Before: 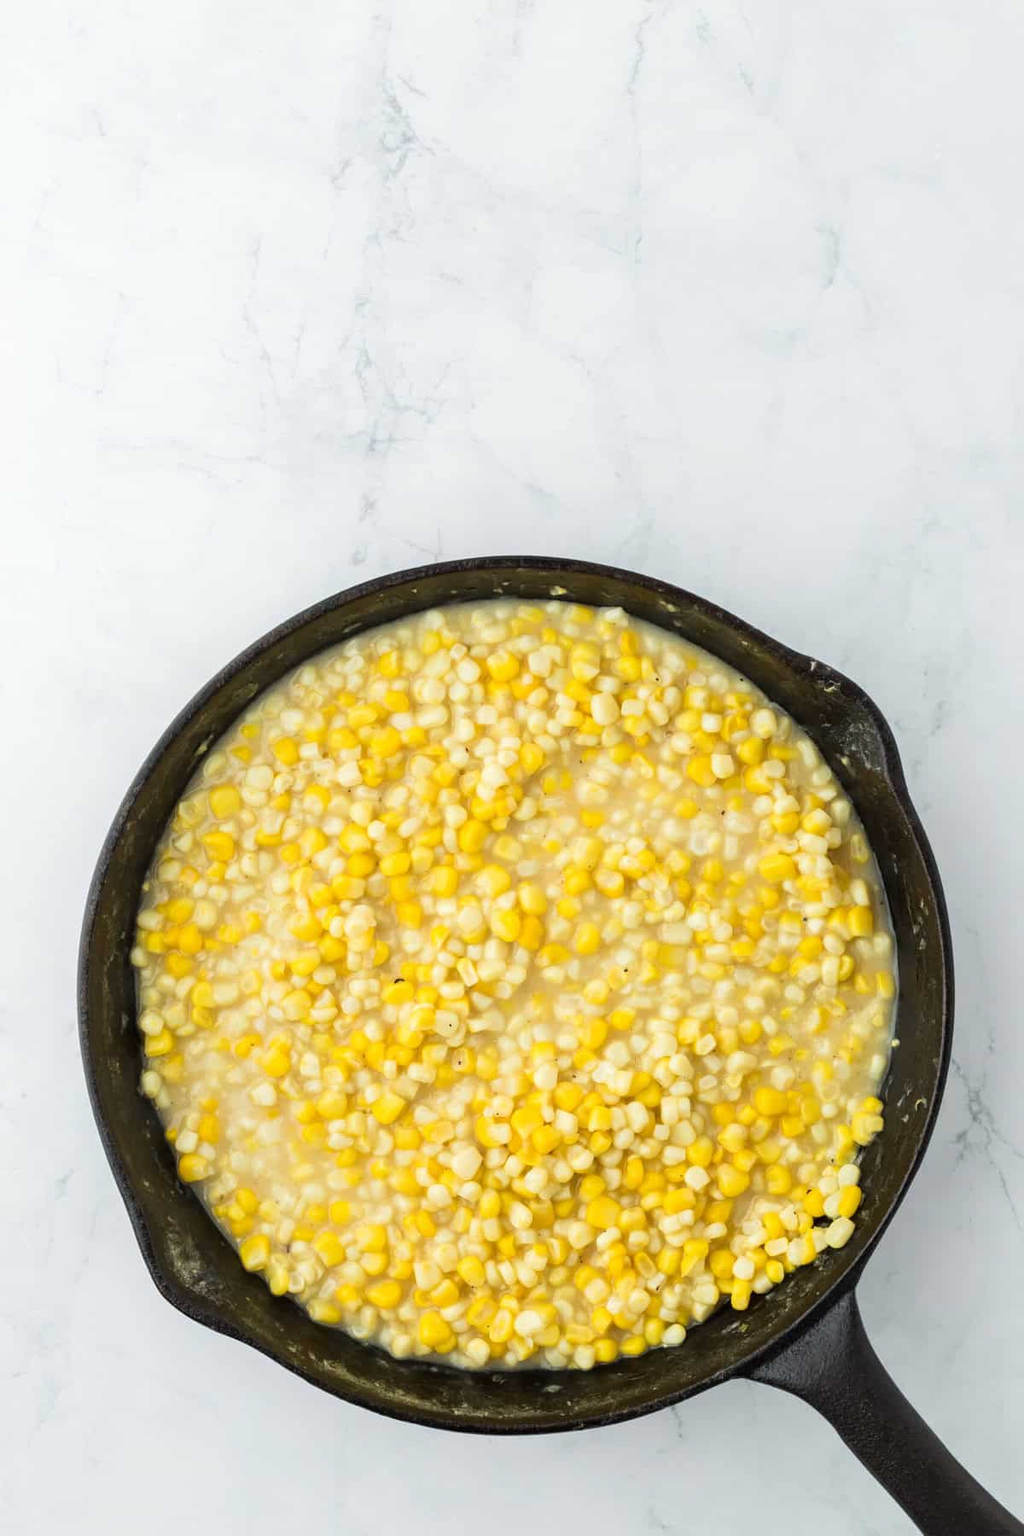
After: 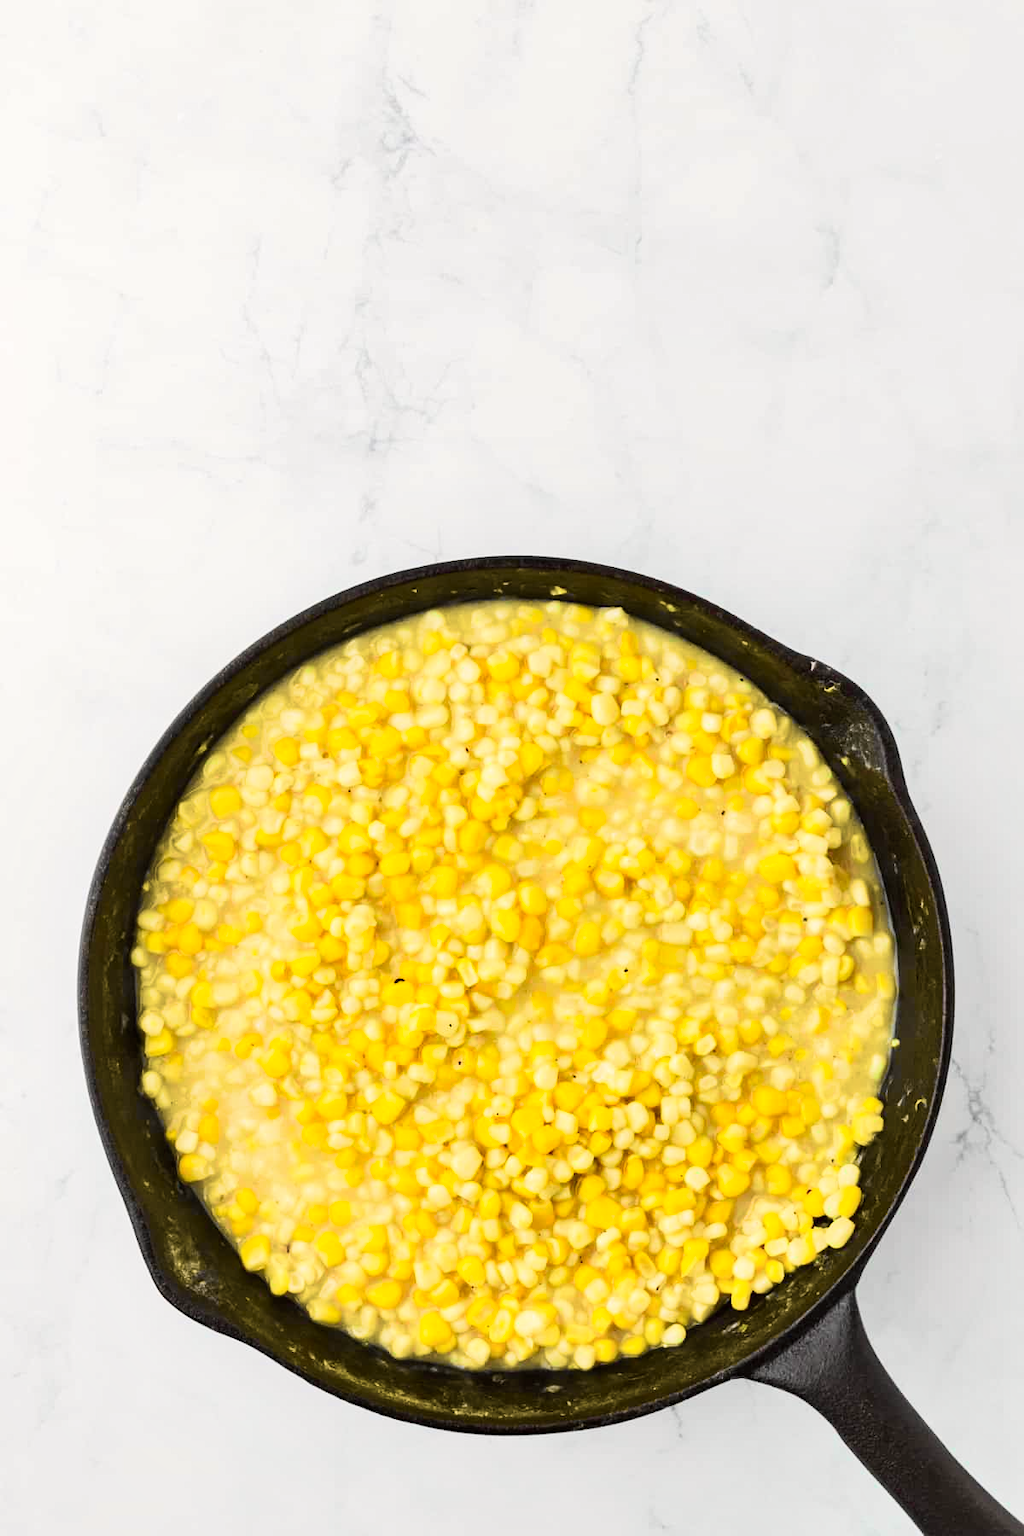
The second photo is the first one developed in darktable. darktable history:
shadows and highlights: low approximation 0.01, soften with gaussian
tone curve: curves: ch0 [(0, 0) (0.055, 0.057) (0.258, 0.307) (0.434, 0.543) (0.517, 0.657) (0.745, 0.874) (1, 1)]; ch1 [(0, 0) (0.346, 0.307) (0.418, 0.383) (0.46, 0.439) (0.482, 0.493) (0.502, 0.503) (0.517, 0.514) (0.55, 0.561) (0.588, 0.603) (0.646, 0.688) (1, 1)]; ch2 [(0, 0) (0.346, 0.34) (0.431, 0.45) (0.485, 0.499) (0.5, 0.503) (0.527, 0.525) (0.545, 0.562) (0.679, 0.706) (1, 1)], color space Lab, independent channels, preserve colors none
velvia: strength 66.81%, mid-tones bias 0.968
